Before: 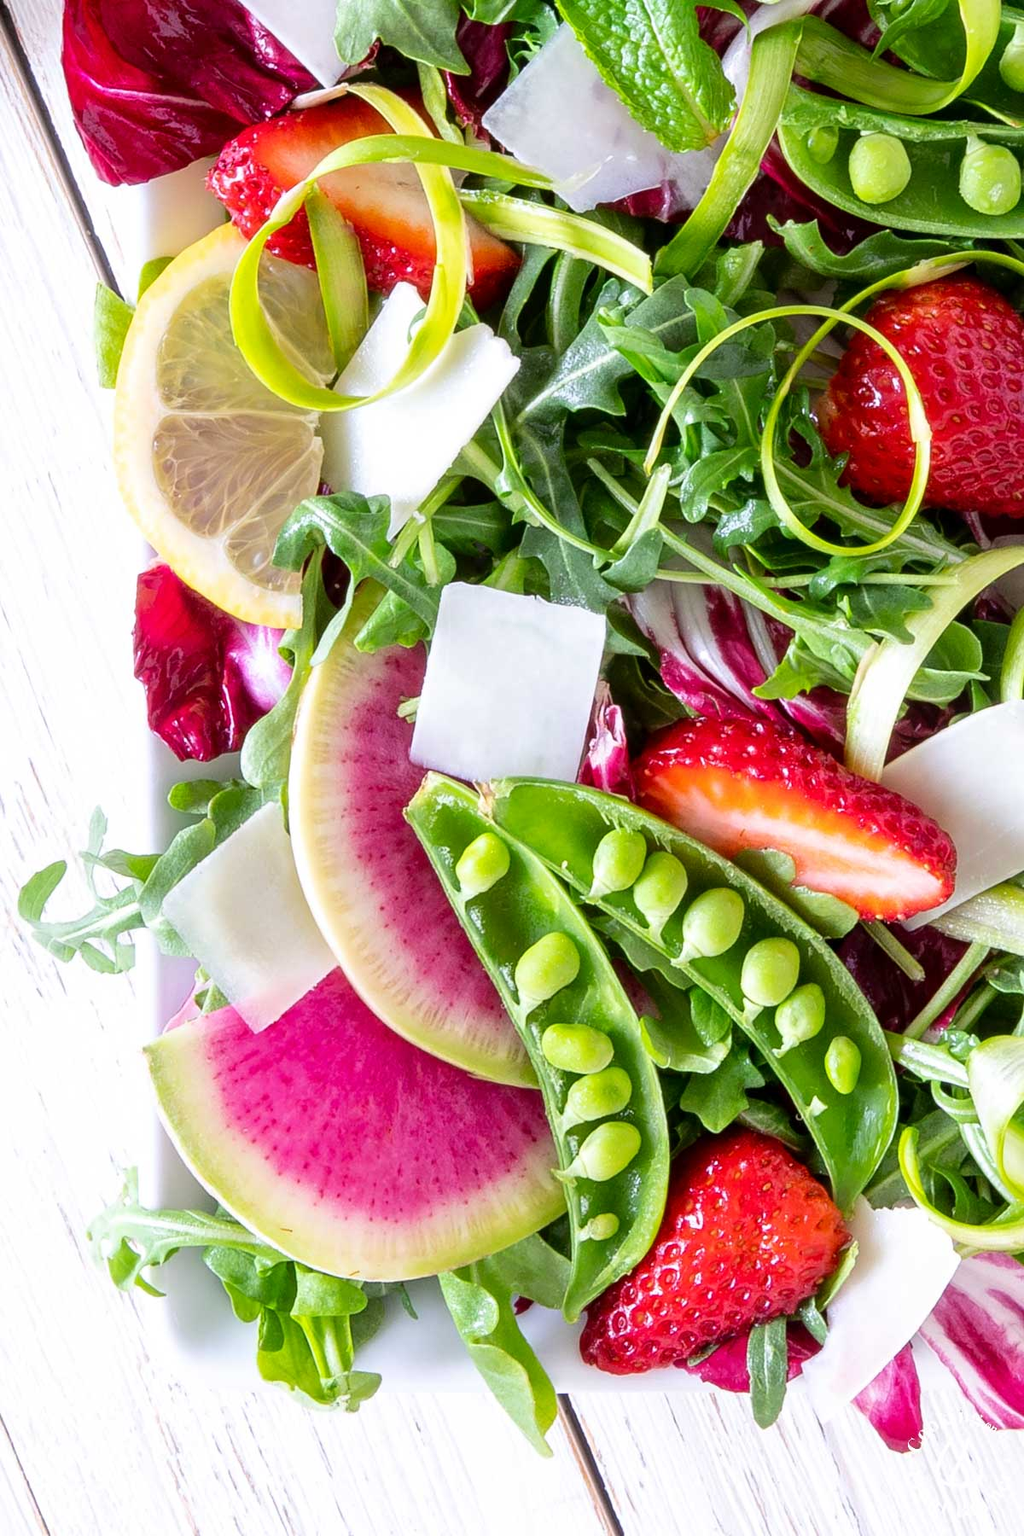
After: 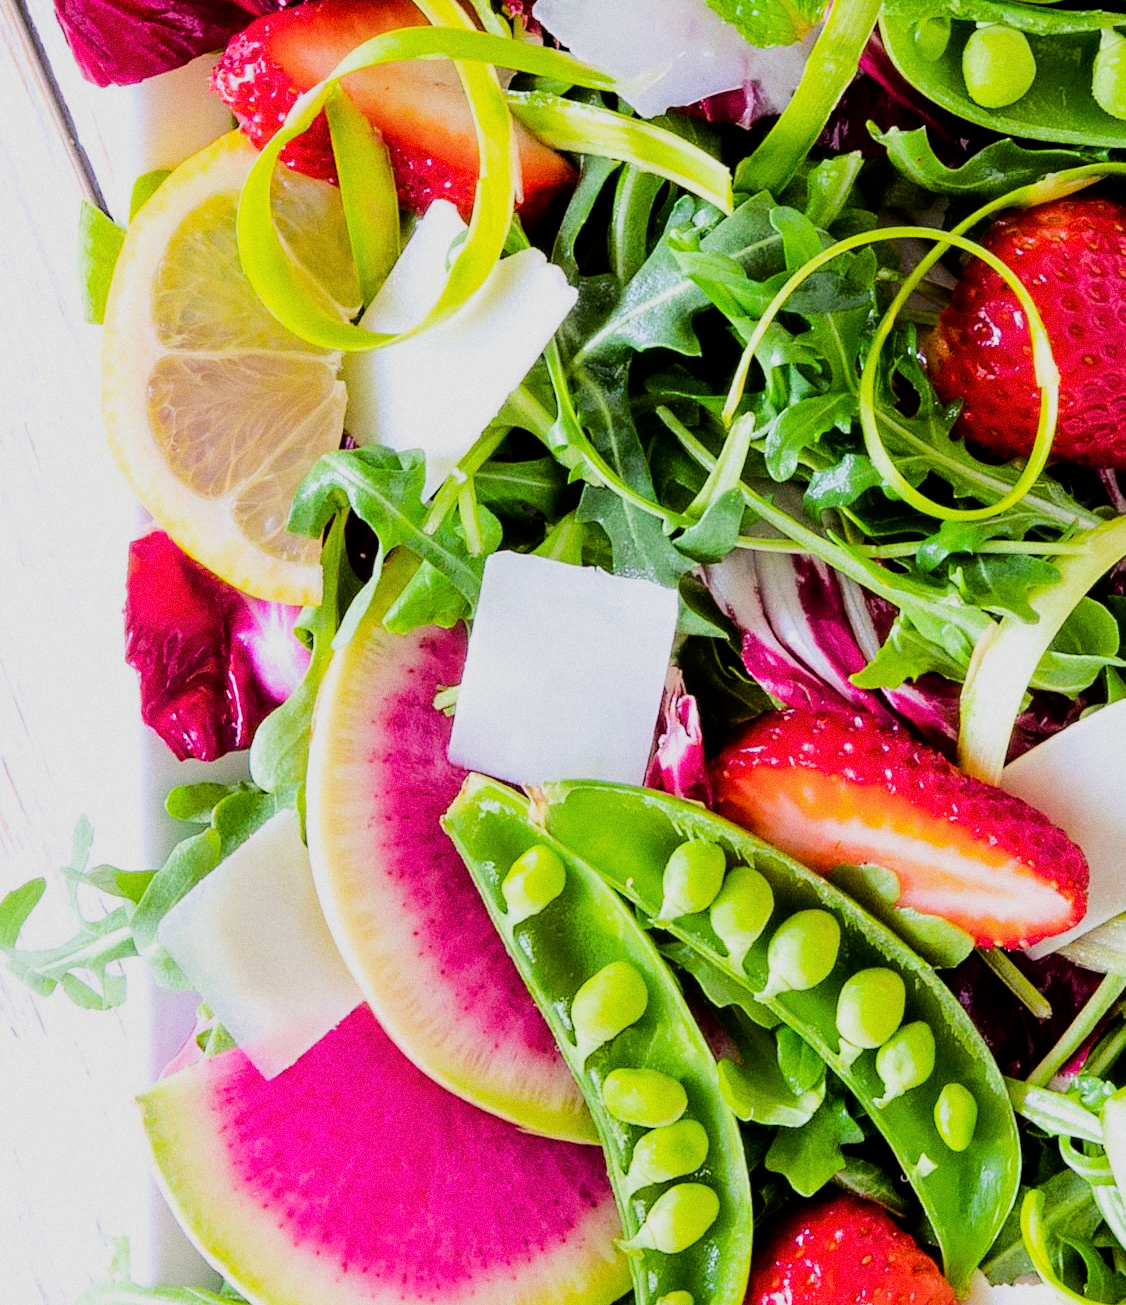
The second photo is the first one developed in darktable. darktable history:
sharpen: radius 5.325, amount 0.312, threshold 26.433
crop: left 2.737%, top 7.287%, right 3.421%, bottom 20.179%
grain: coarseness 0.47 ISO
color balance rgb: perceptual saturation grading › global saturation 25%, perceptual brilliance grading › mid-tones 10%, perceptual brilliance grading › shadows 15%, global vibrance 20%
tone equalizer: -8 EV -0.75 EV, -7 EV -0.7 EV, -6 EV -0.6 EV, -5 EV -0.4 EV, -3 EV 0.4 EV, -2 EV 0.6 EV, -1 EV 0.7 EV, +0 EV 0.75 EV, edges refinement/feathering 500, mask exposure compensation -1.57 EV, preserve details no
filmic rgb: black relative exposure -7.15 EV, white relative exposure 5.36 EV, hardness 3.02
